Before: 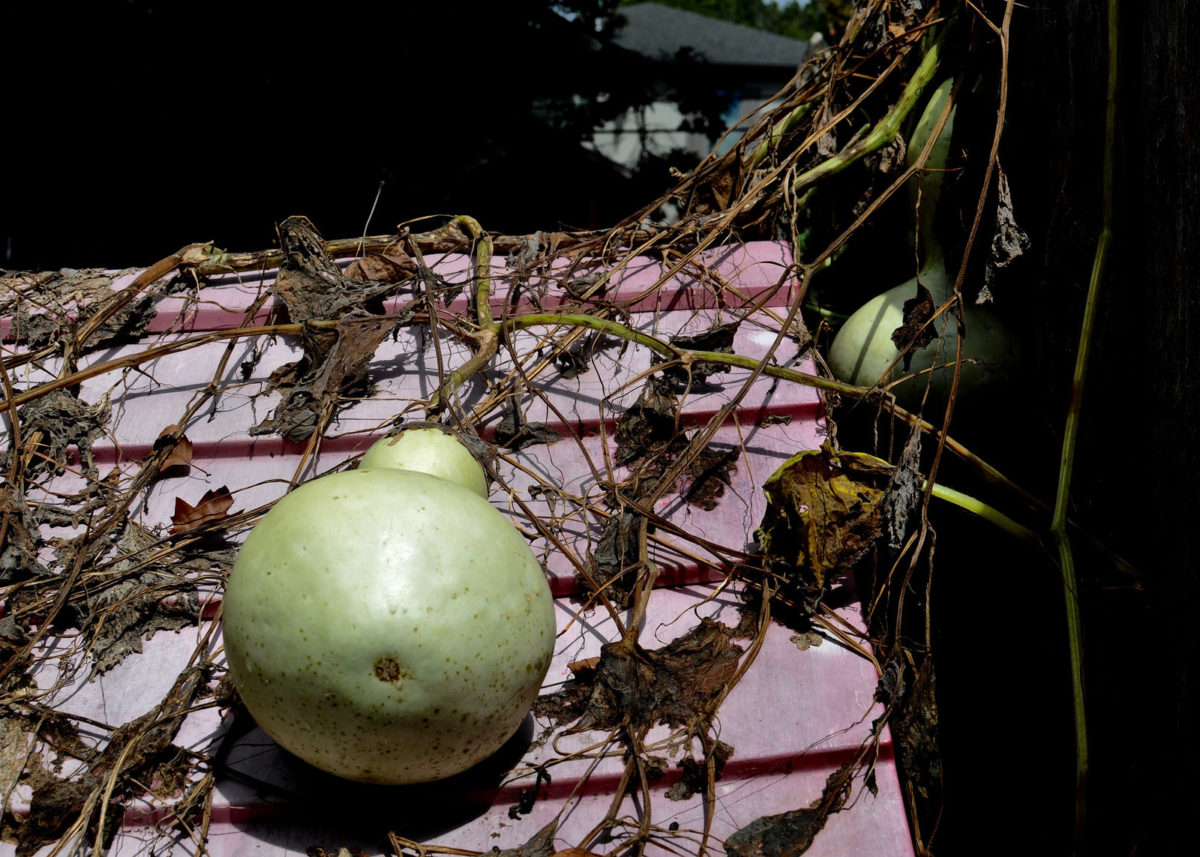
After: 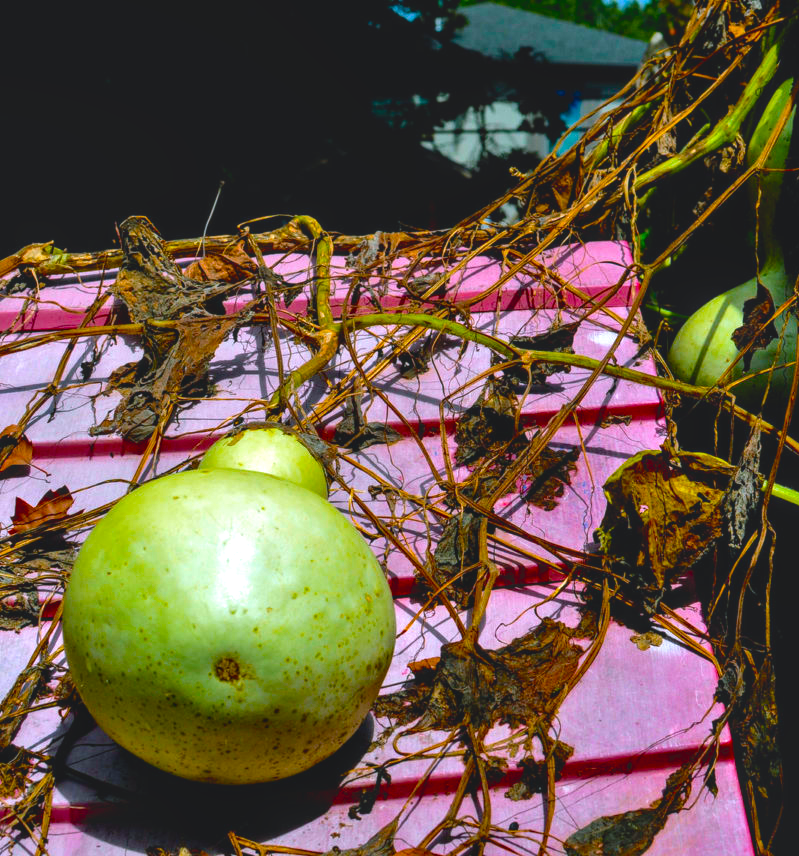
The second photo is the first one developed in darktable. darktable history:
contrast brightness saturation: contrast -0.209, saturation 0.186
exposure: compensate highlight preservation false
crop and rotate: left 13.339%, right 20.027%
color correction: highlights a* -0.633, highlights b* -8.51
local contrast: on, module defaults
velvia: strength 31.34%, mid-tones bias 0.204
color balance rgb: shadows lift › chroma 2.051%, shadows lift › hue 135.97°, global offset › hue 170.41°, perceptual saturation grading › global saturation 38.691%, perceptual brilliance grading › global brilliance 18.192%, global vibrance 9.847%
